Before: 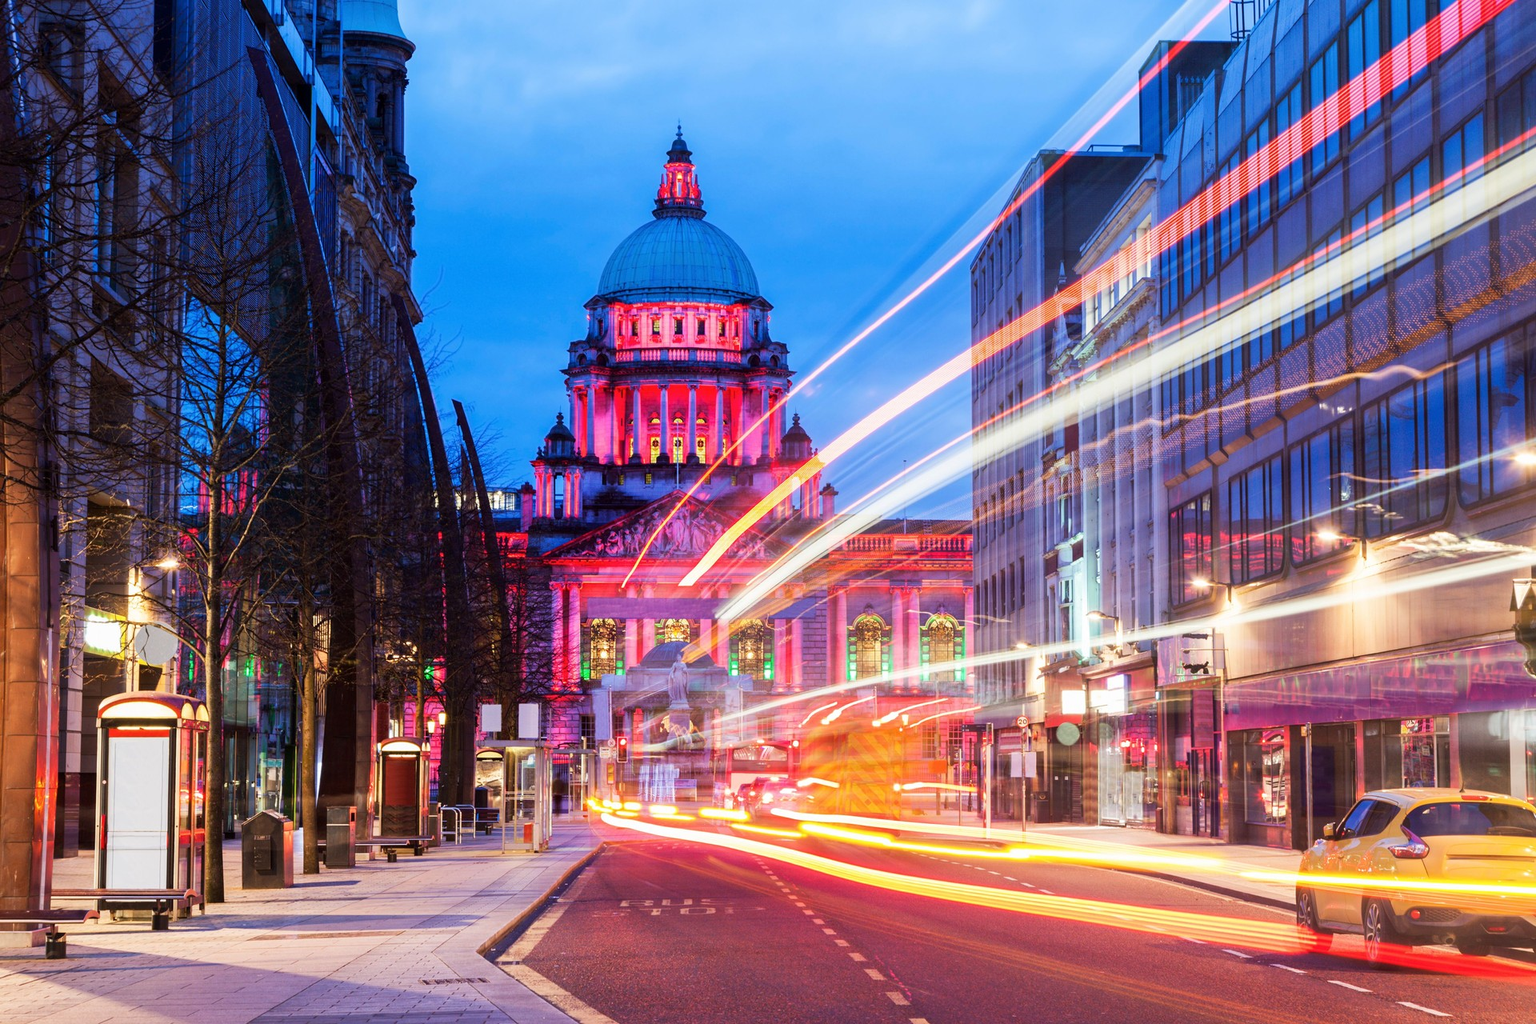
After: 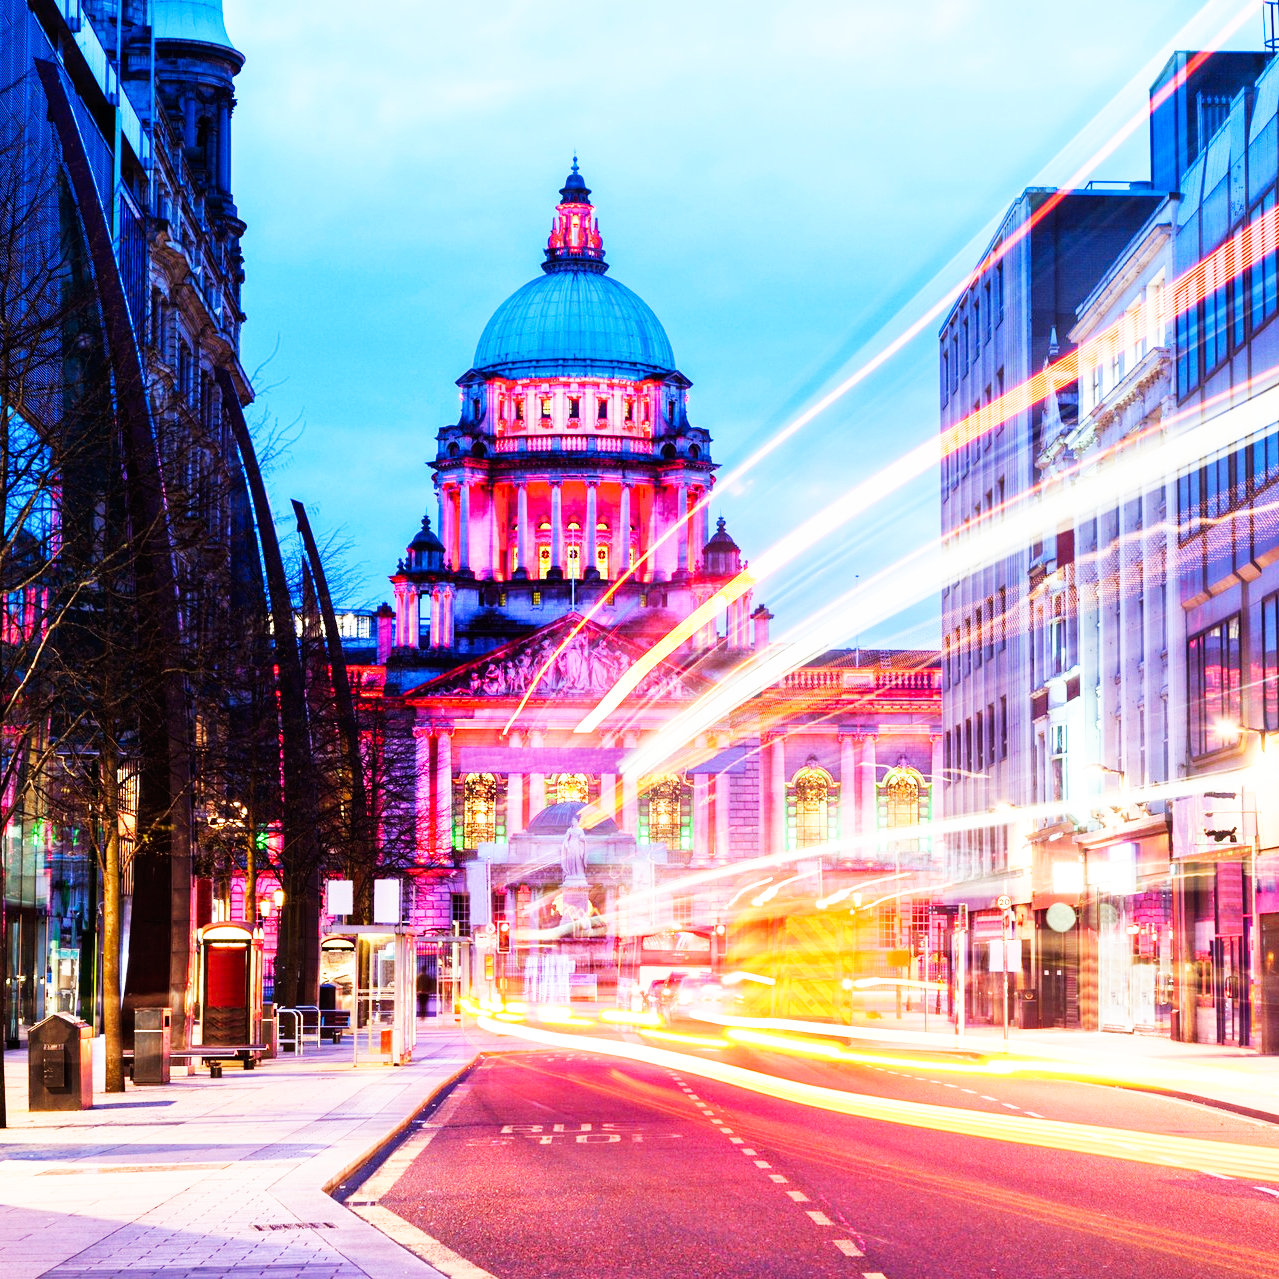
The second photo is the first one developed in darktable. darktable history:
tone equalizer: -7 EV 0.13 EV, smoothing diameter 25%, edges refinement/feathering 10, preserve details guided filter
crop and rotate: left 14.292%, right 19.041%
base curve: curves: ch0 [(0, 0) (0.007, 0.004) (0.027, 0.03) (0.046, 0.07) (0.207, 0.54) (0.442, 0.872) (0.673, 0.972) (1, 1)], preserve colors none
